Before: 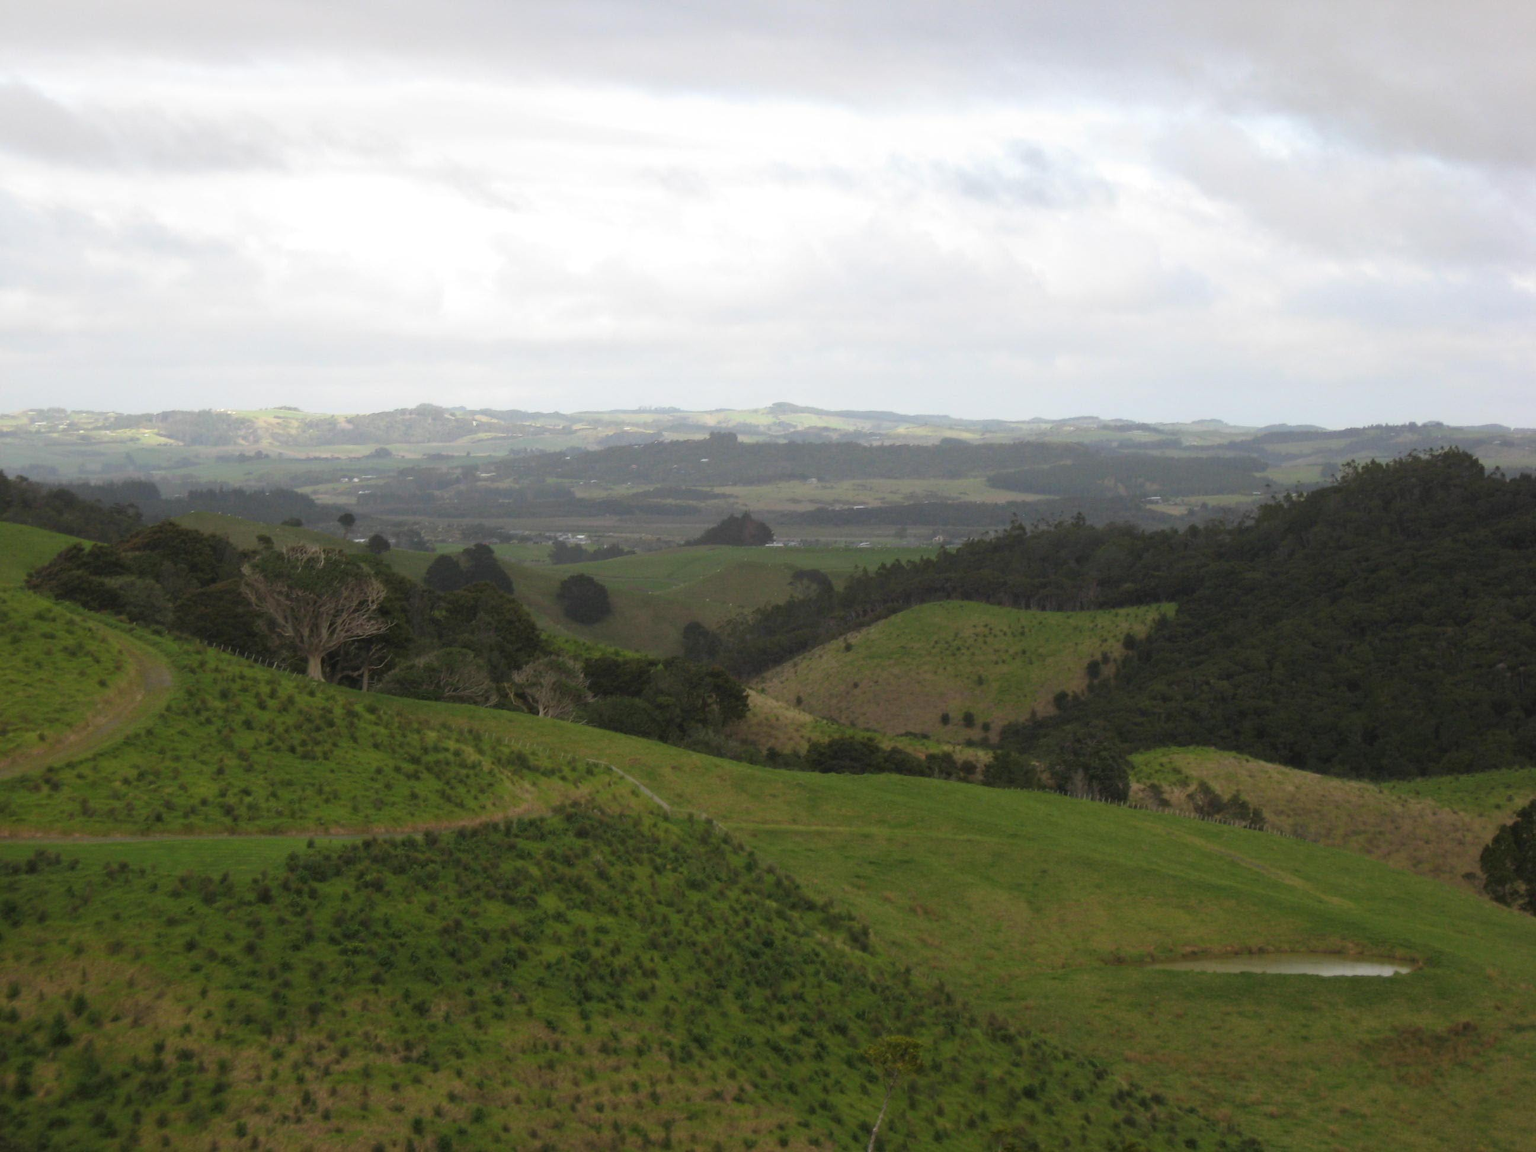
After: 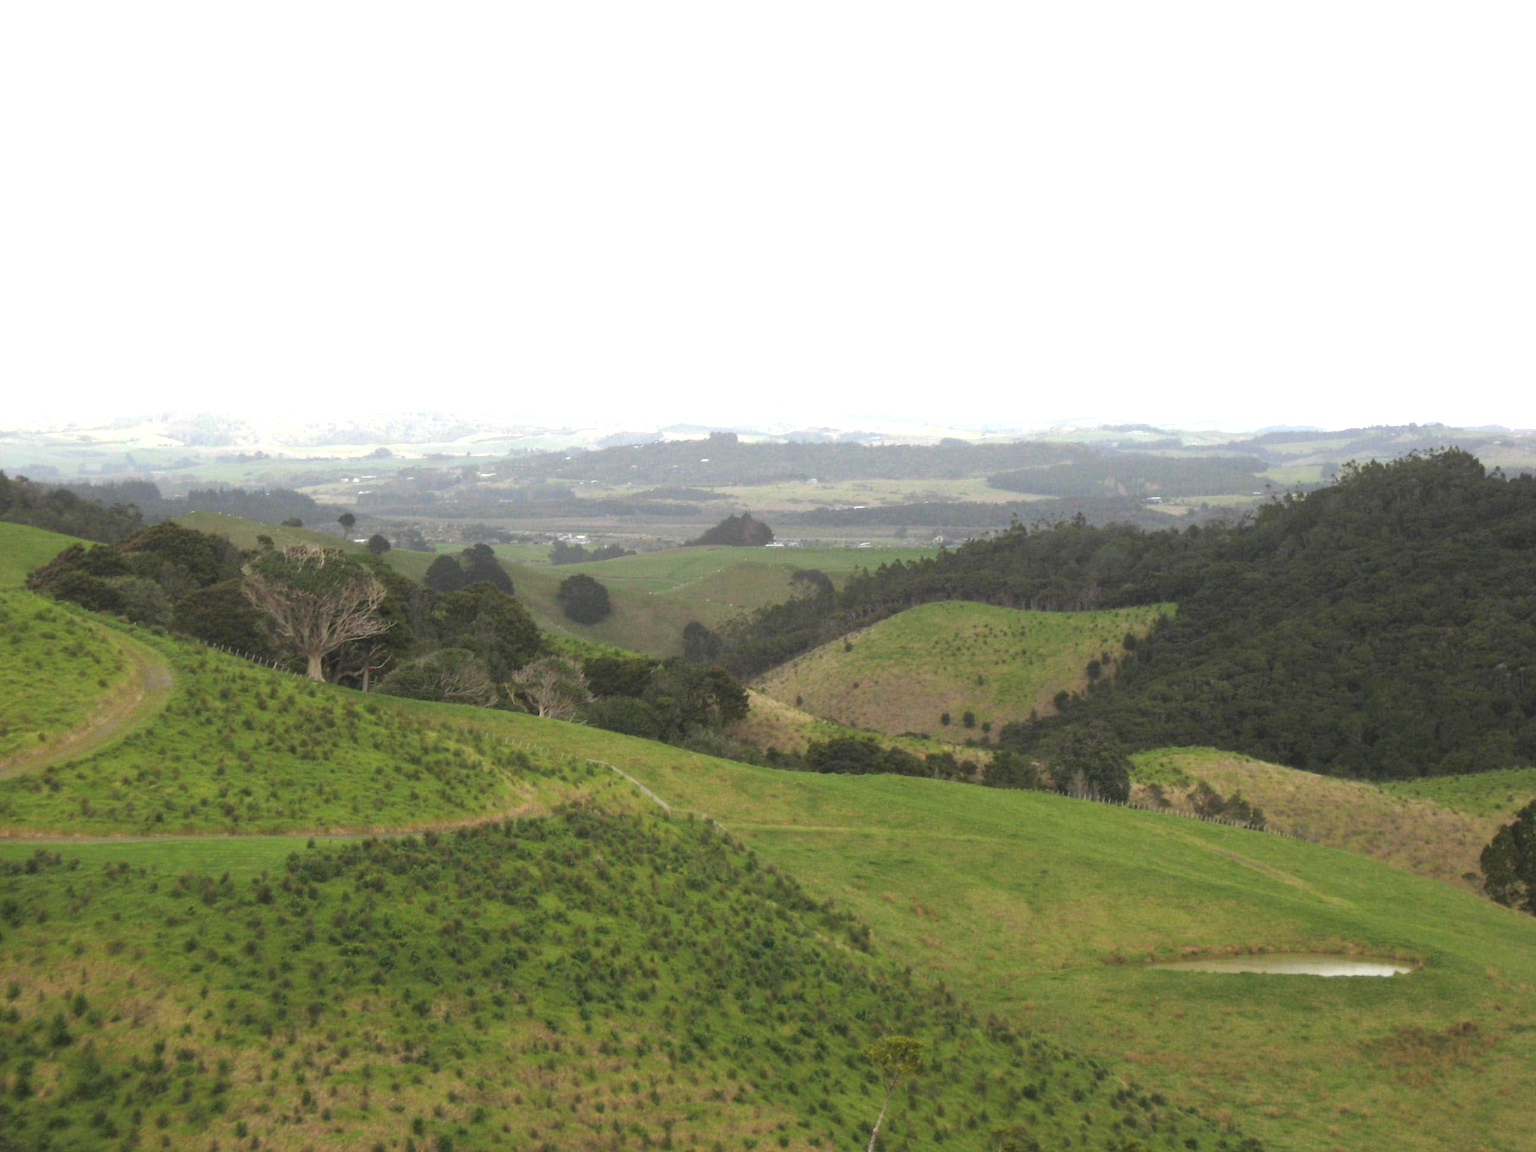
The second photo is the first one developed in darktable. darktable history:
contrast brightness saturation: saturation -0.05
exposure: black level correction 0, exposure 1.2 EV, compensate highlight preservation false
